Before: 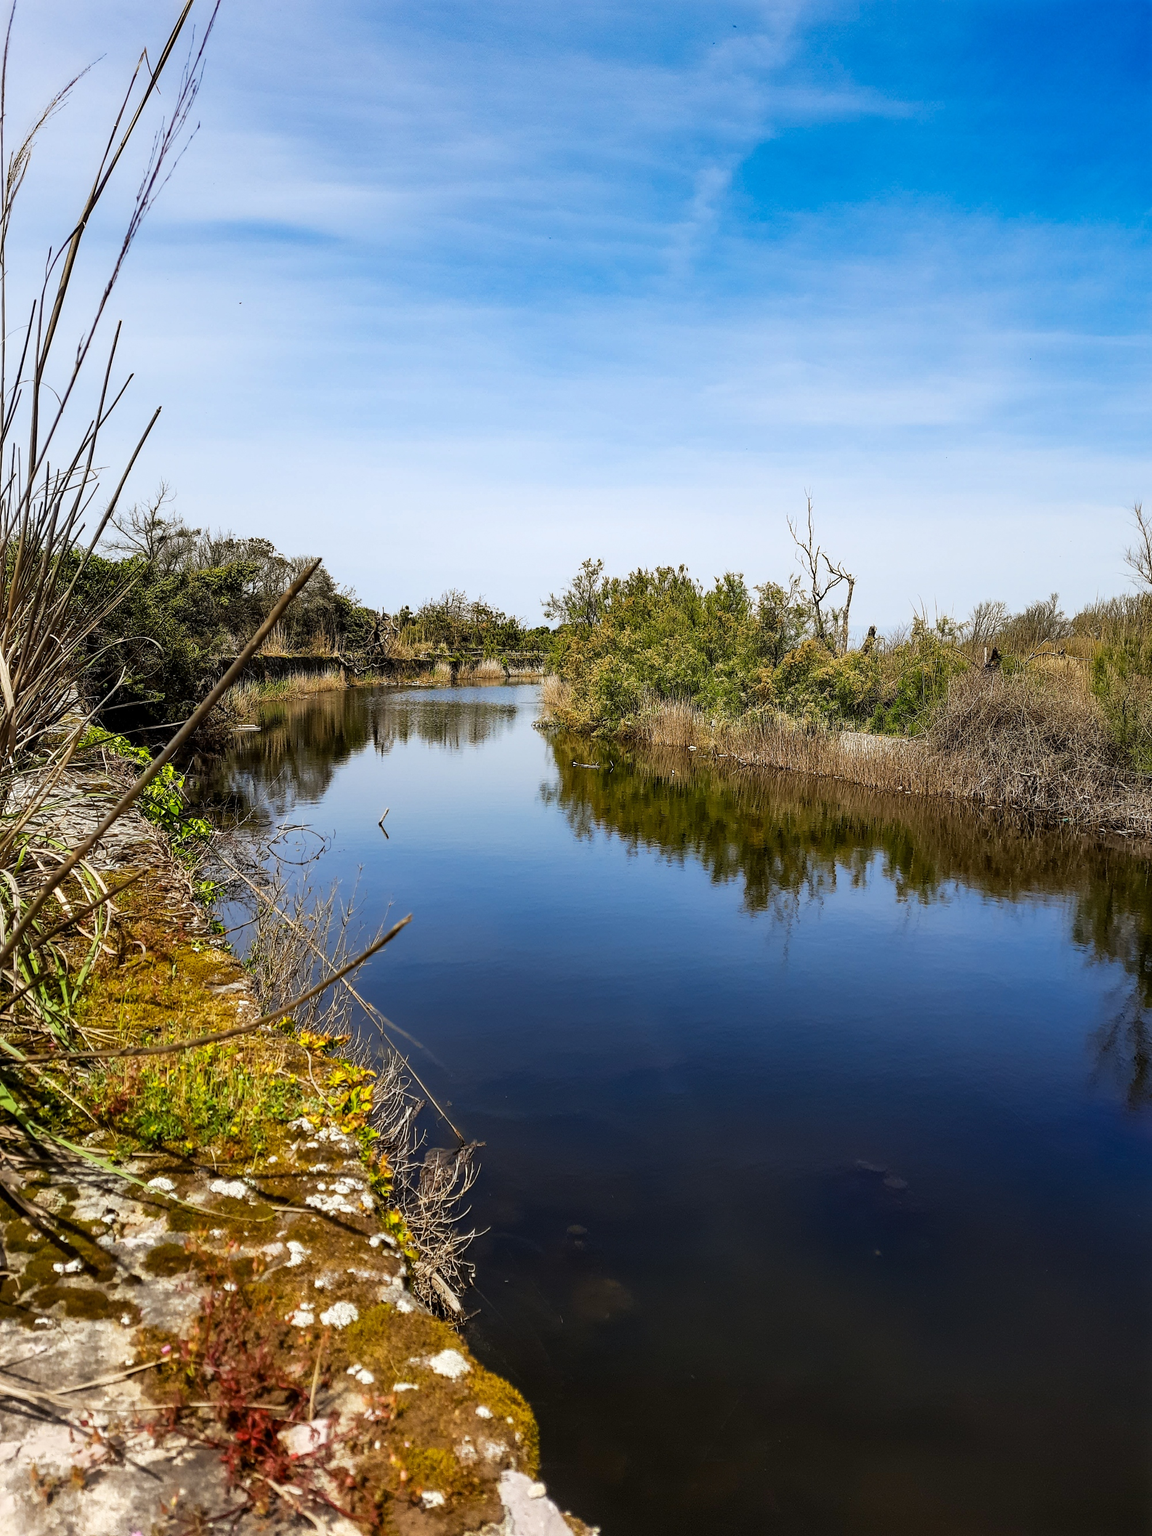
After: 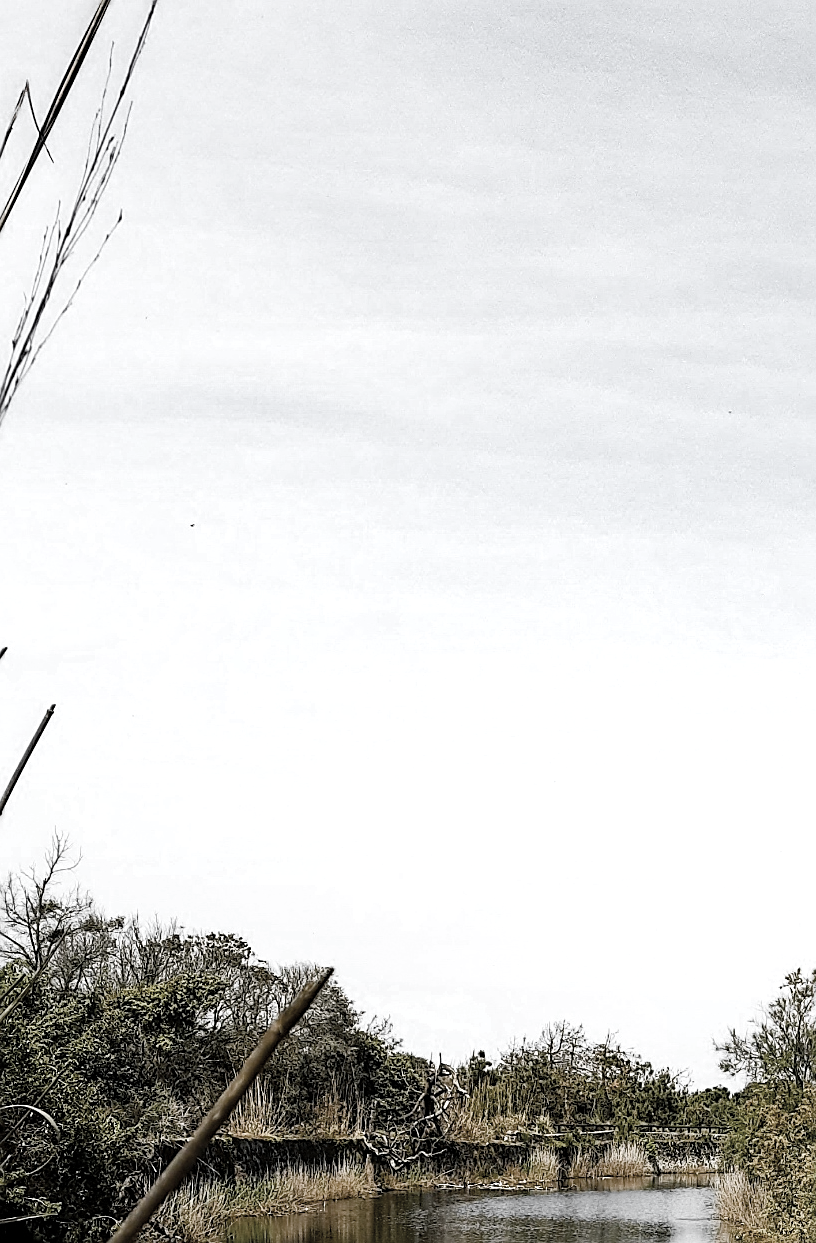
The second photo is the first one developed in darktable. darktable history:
color balance rgb: shadows lift › chroma 2.061%, shadows lift › hue 220.93°, perceptual saturation grading › global saturation 27.239%, perceptual saturation grading › highlights -28.504%, perceptual saturation grading › mid-tones 15.302%, perceptual saturation grading › shadows 33.693%
color zones: curves: ch0 [(0, 0.613) (0.01, 0.613) (0.245, 0.448) (0.498, 0.529) (0.642, 0.665) (0.879, 0.777) (0.99, 0.613)]; ch1 [(0, 0.035) (0.121, 0.189) (0.259, 0.197) (0.415, 0.061) (0.589, 0.022) (0.732, 0.022) (0.857, 0.026) (0.991, 0.053)]
crop and rotate: left 11.265%, top 0.109%, right 47.906%, bottom 53.282%
sharpen: on, module defaults
tone equalizer: -8 EV 0.09 EV
